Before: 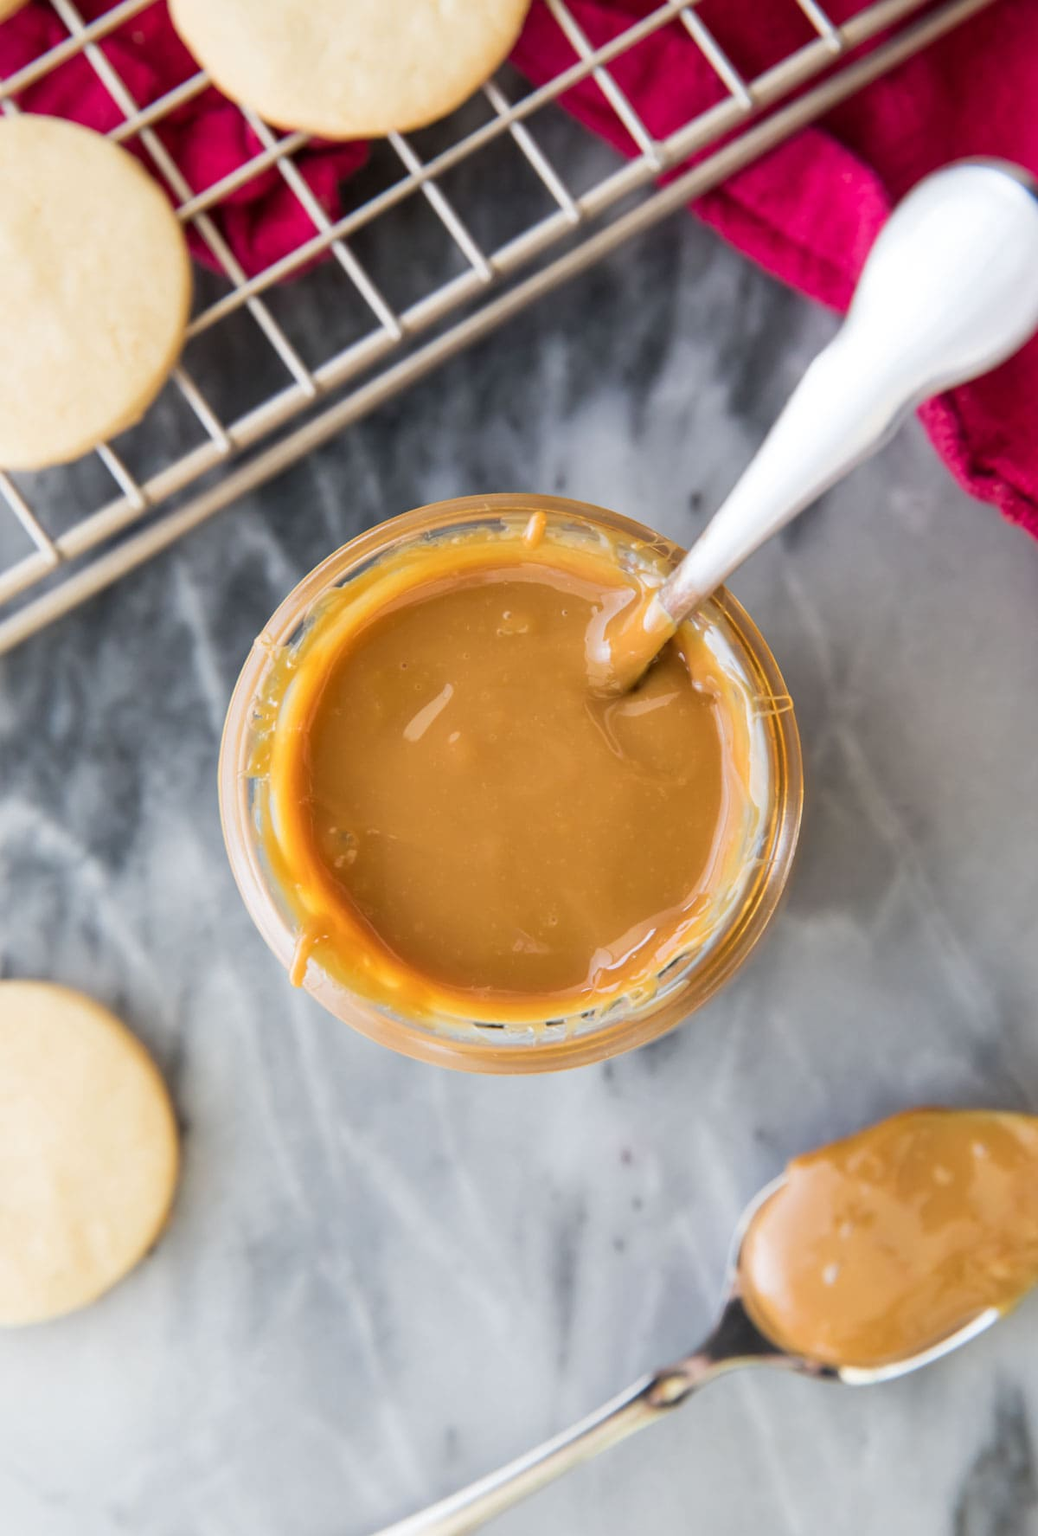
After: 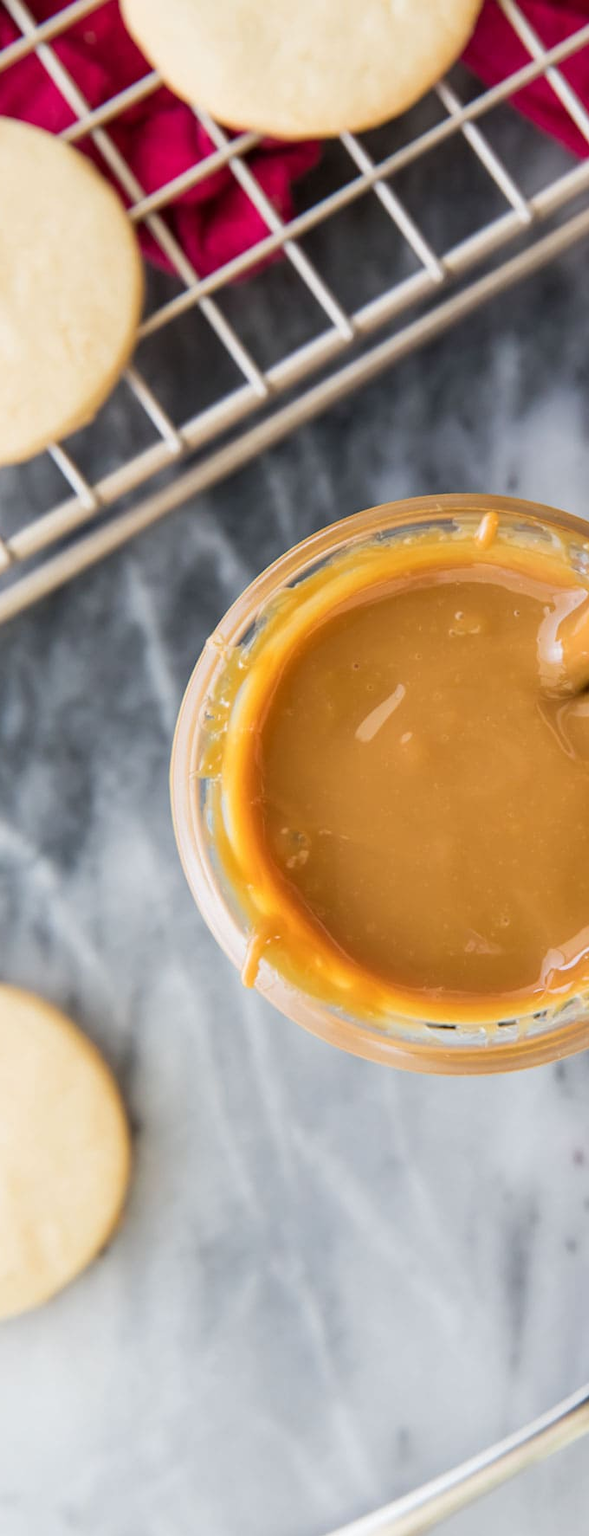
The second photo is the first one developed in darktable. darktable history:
crop: left 4.726%, right 38.469%
